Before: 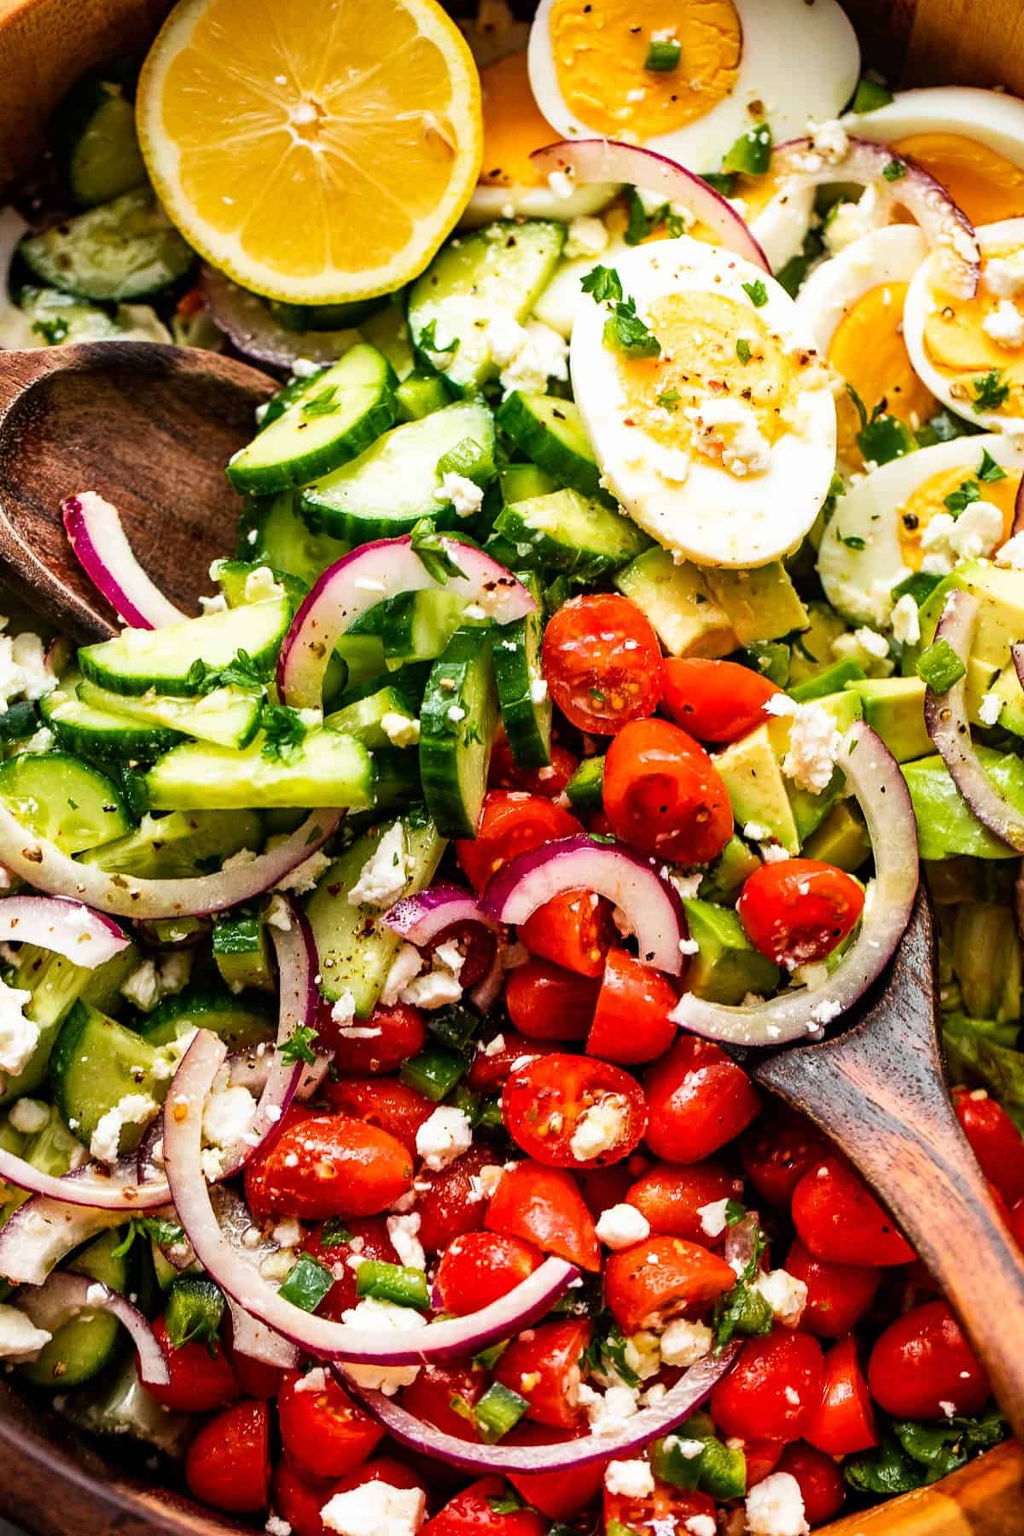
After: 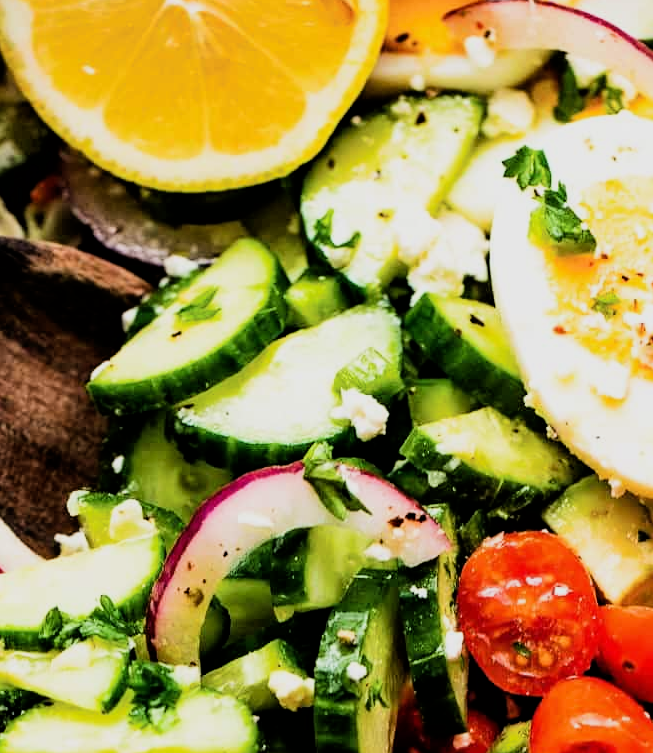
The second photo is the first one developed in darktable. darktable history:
crop: left 14.871%, top 9.204%, right 30.652%, bottom 48.918%
filmic rgb: black relative exposure -5.04 EV, white relative exposure 3.99 EV, threshold 3.01 EV, hardness 2.88, contrast 1.394, highlights saturation mix -29.96%, iterations of high-quality reconstruction 0, enable highlight reconstruction true
